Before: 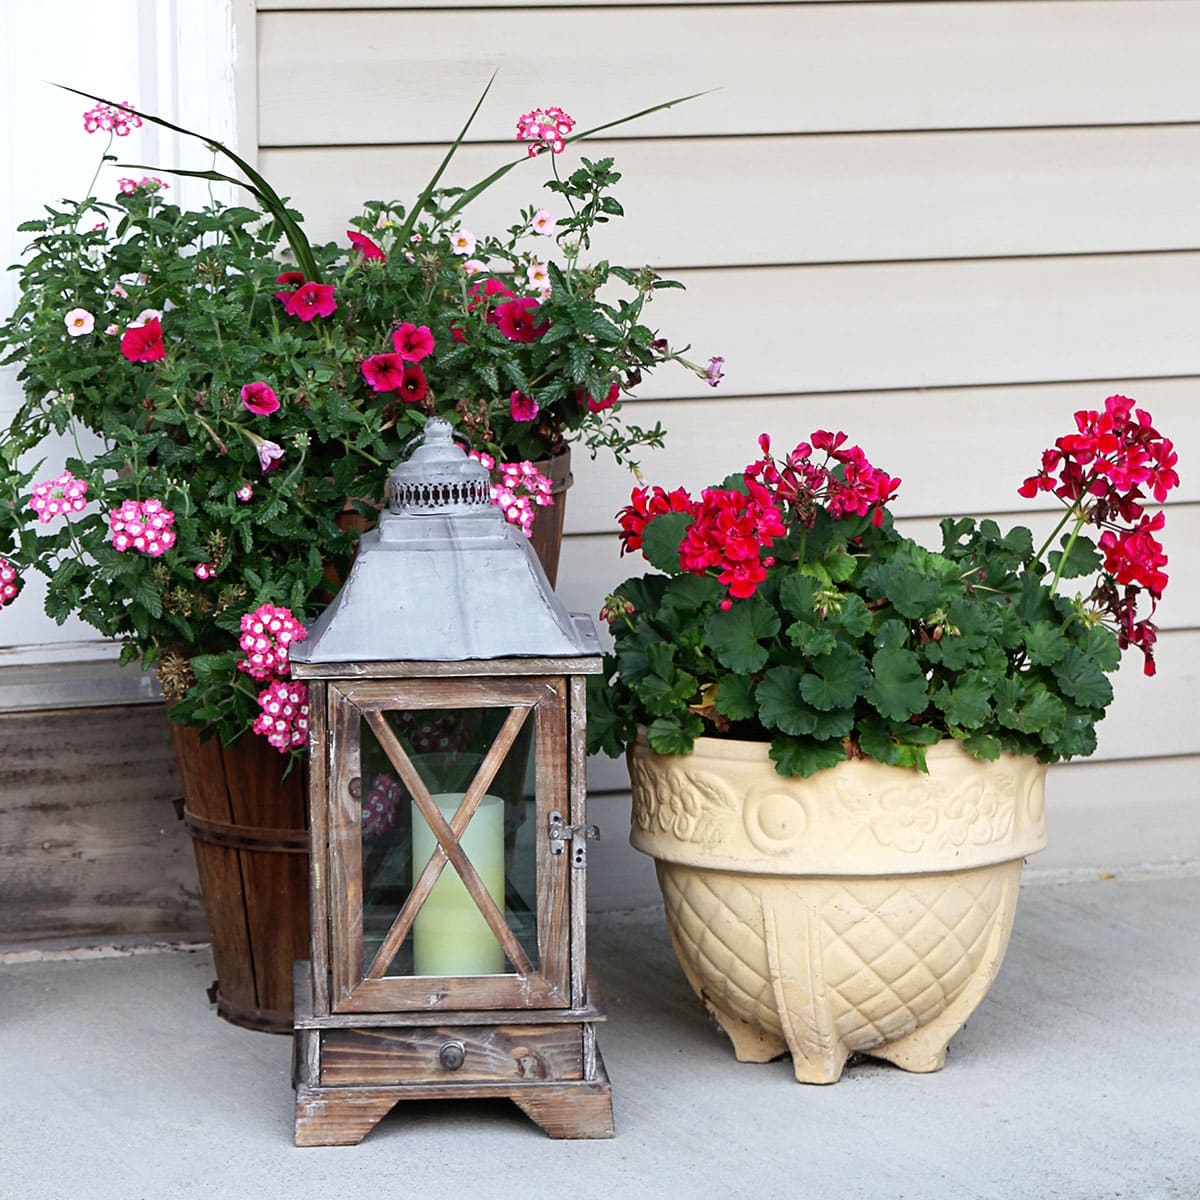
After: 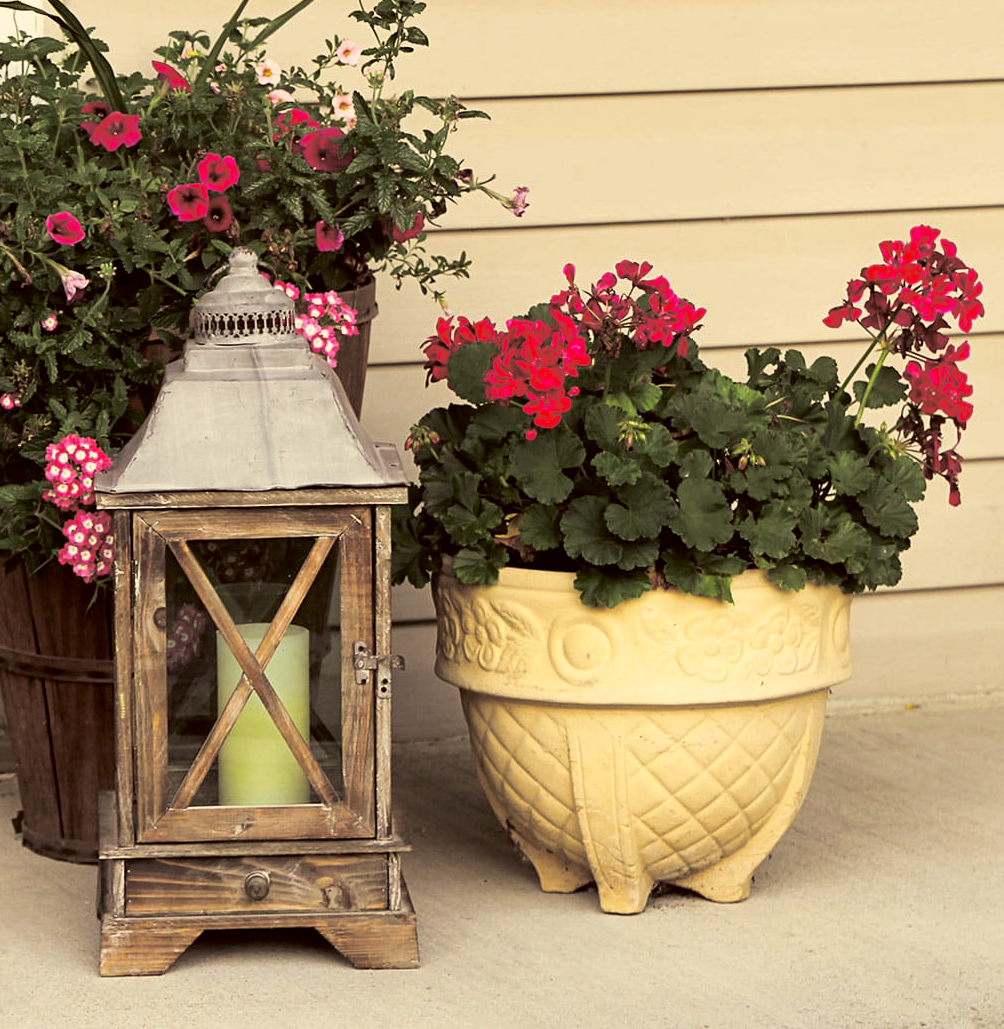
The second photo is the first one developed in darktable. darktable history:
color correction: highlights a* 1.12, highlights b* 24.26, shadows a* 15.58, shadows b* 24.26
split-toning: shadows › hue 36°, shadows › saturation 0.05, highlights › hue 10.8°, highlights › saturation 0.15, compress 40%
crop: left 16.315%, top 14.246%
